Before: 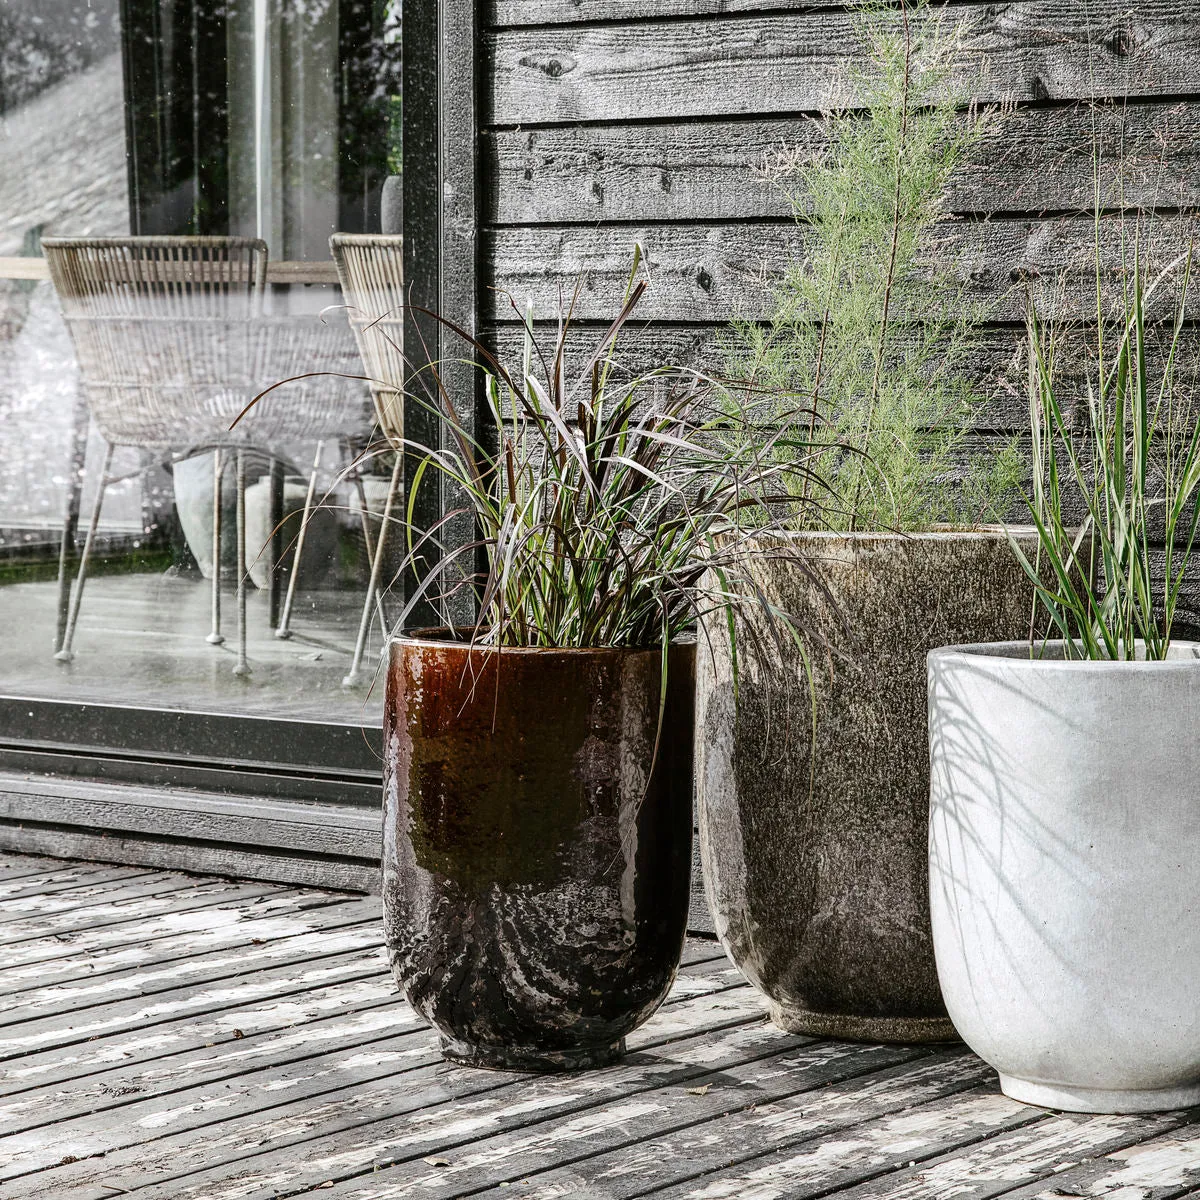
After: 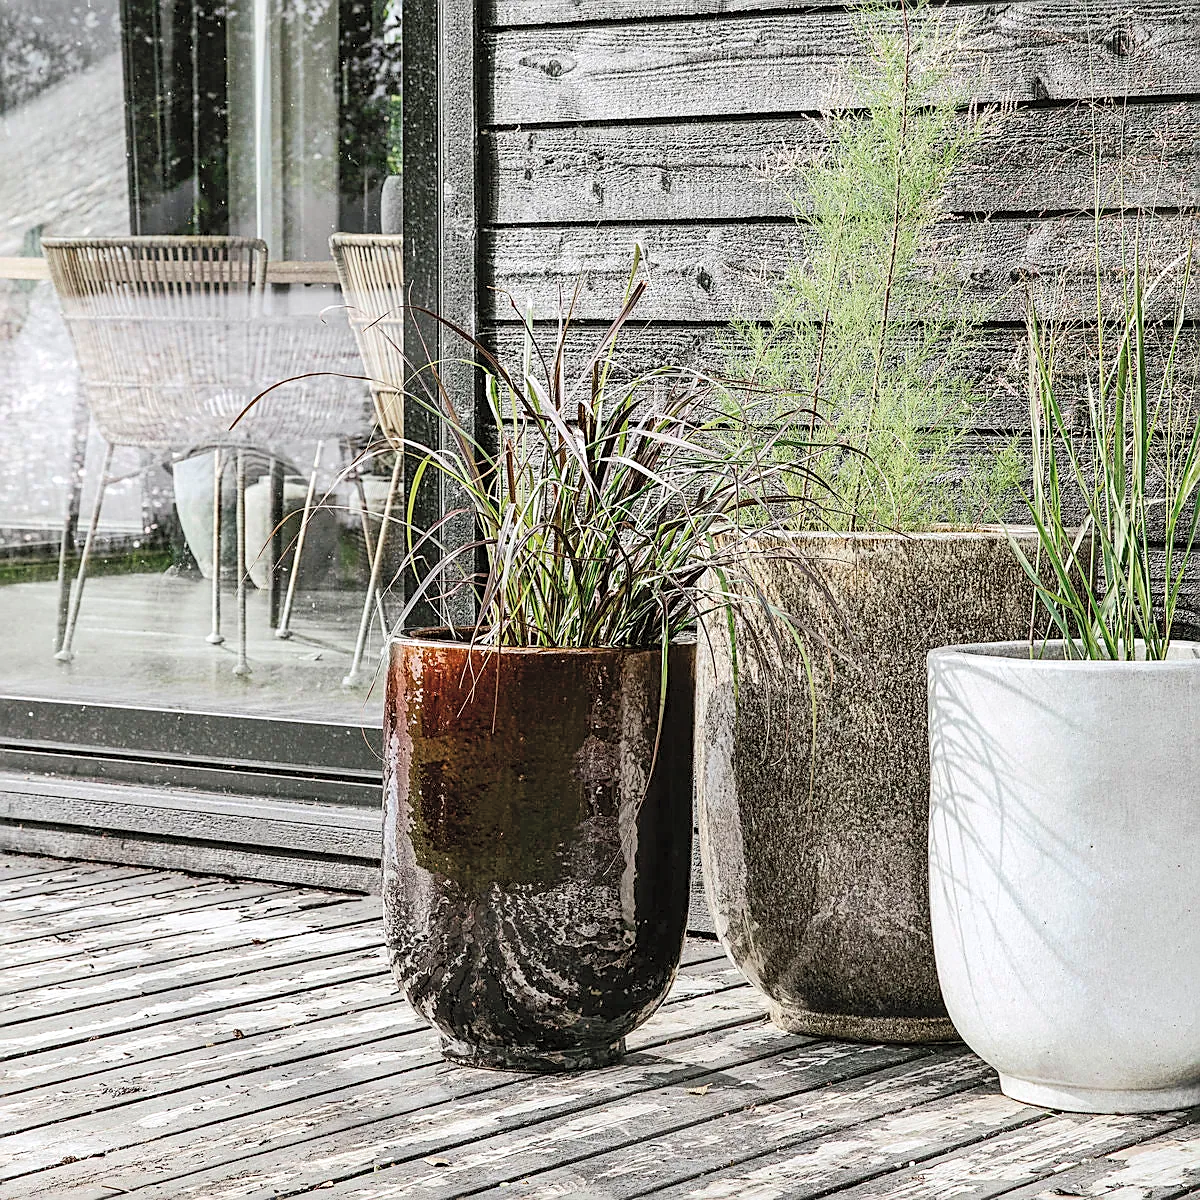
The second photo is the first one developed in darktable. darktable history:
tone curve: curves: ch0 [(0, 0) (0.003, 0.014) (0.011, 0.014) (0.025, 0.022) (0.044, 0.041) (0.069, 0.063) (0.1, 0.086) (0.136, 0.118) (0.177, 0.161) (0.224, 0.211) (0.277, 0.262) (0.335, 0.323) (0.399, 0.384) (0.468, 0.459) (0.543, 0.54) (0.623, 0.624) (0.709, 0.711) (0.801, 0.796) (0.898, 0.879) (1, 1)], color space Lab, independent channels, preserve colors none
sharpen: amount 0.595
contrast brightness saturation: contrast 0.097, brightness 0.294, saturation 0.136
